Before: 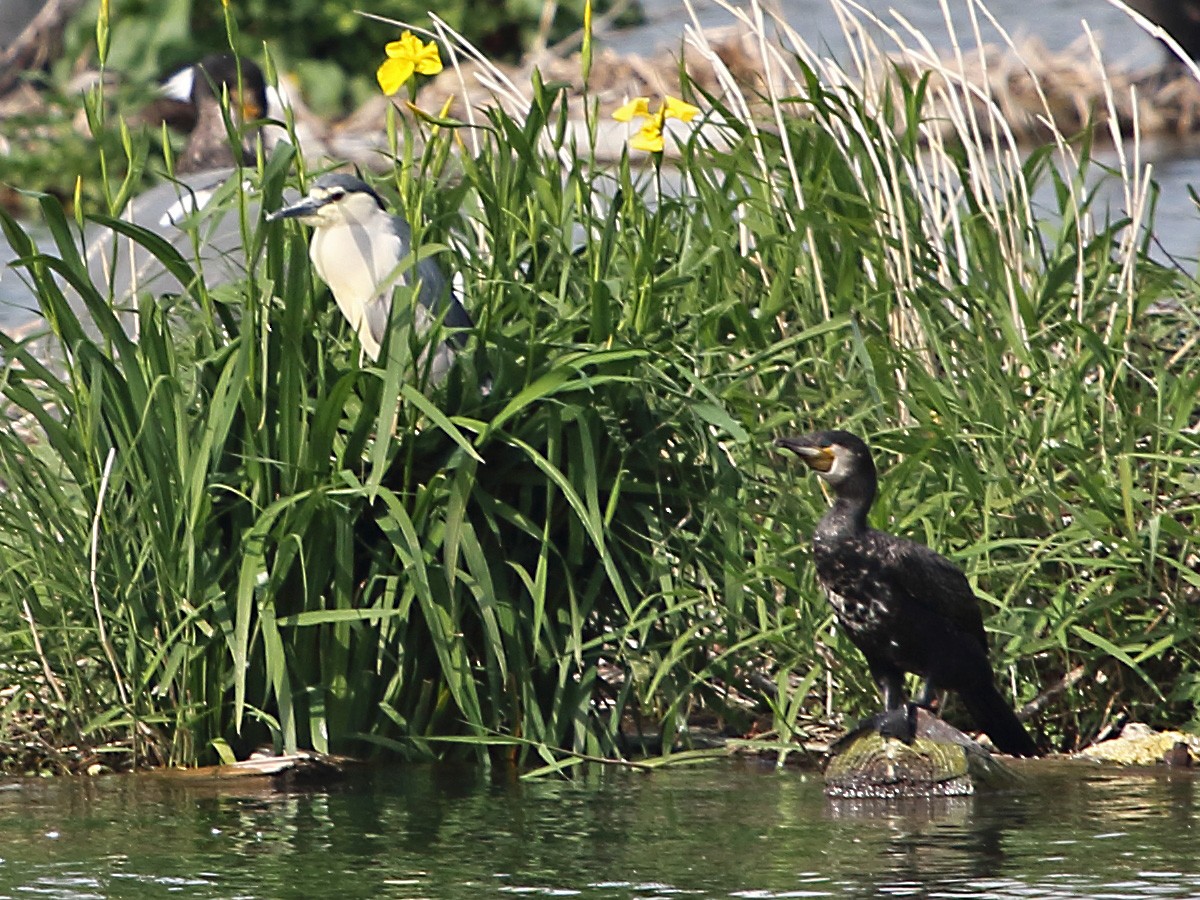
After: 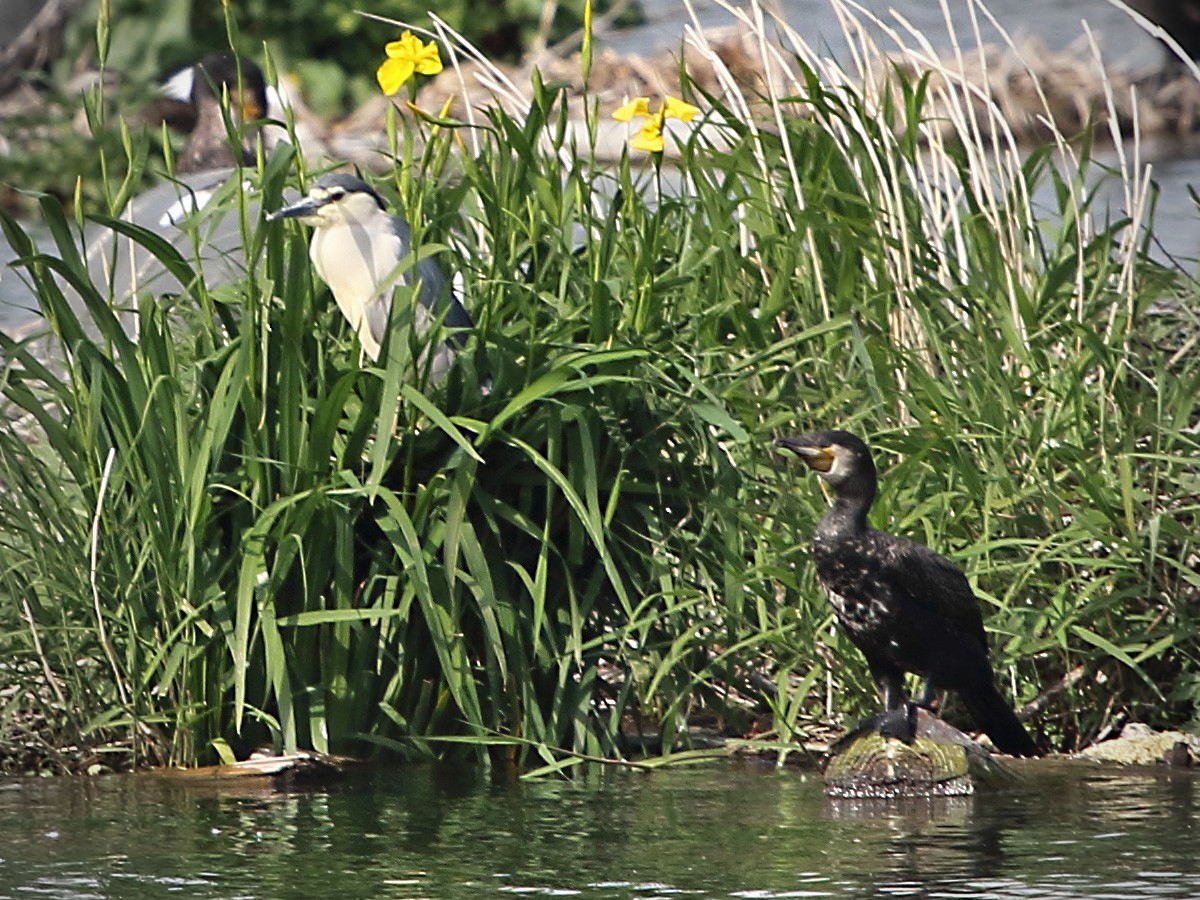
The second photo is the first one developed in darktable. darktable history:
shadows and highlights: radius 125.46, shadows 30.51, highlights -30.51, low approximation 0.01, soften with gaussian
color correction: saturation 0.99
vignetting: on, module defaults
